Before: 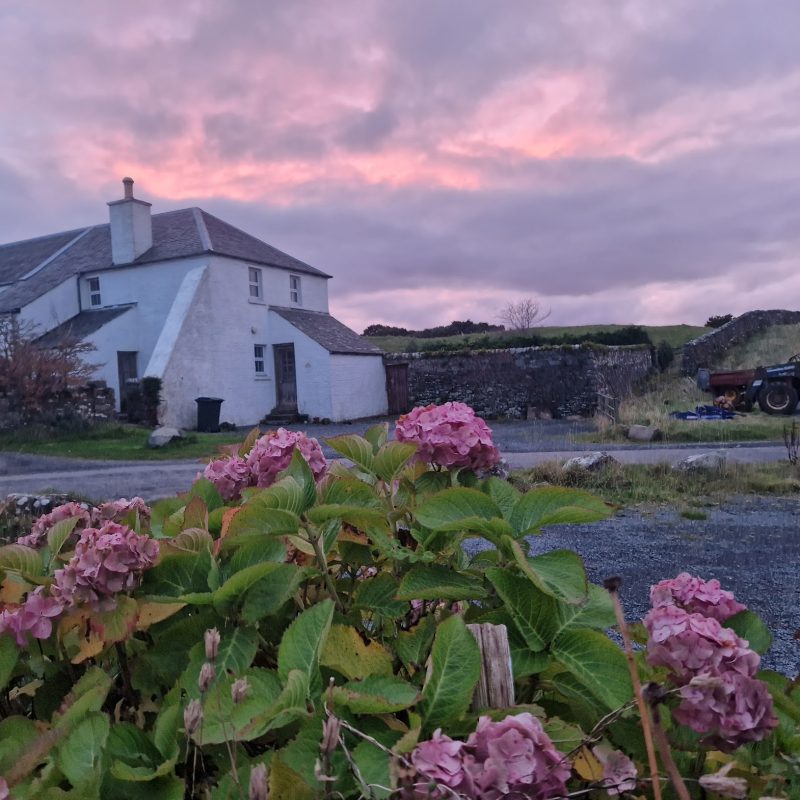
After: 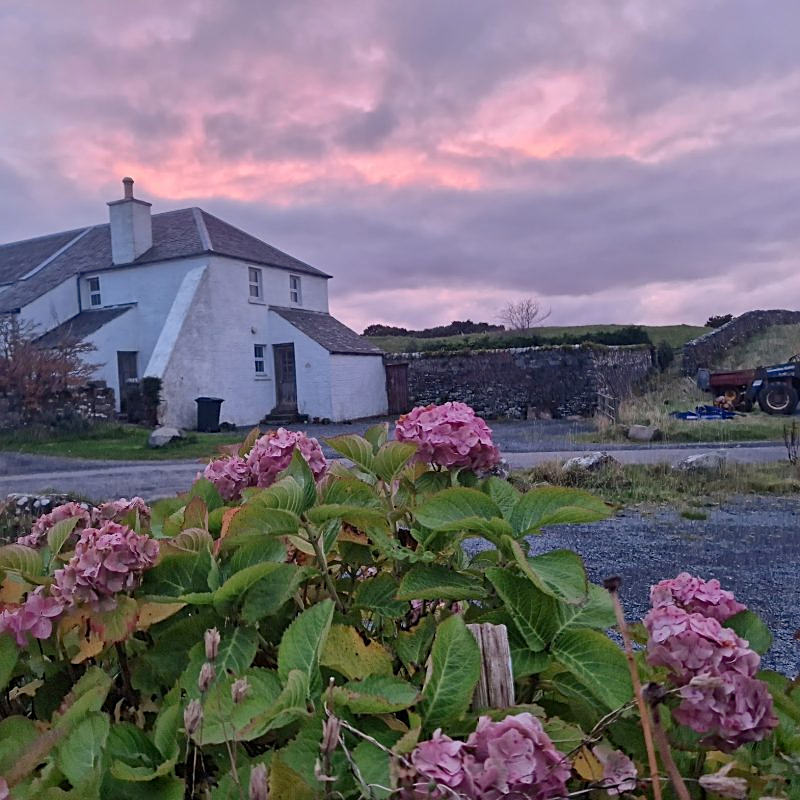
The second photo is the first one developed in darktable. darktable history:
sharpen: on, module defaults
shadows and highlights: on, module defaults
contrast brightness saturation: contrast 0.139
